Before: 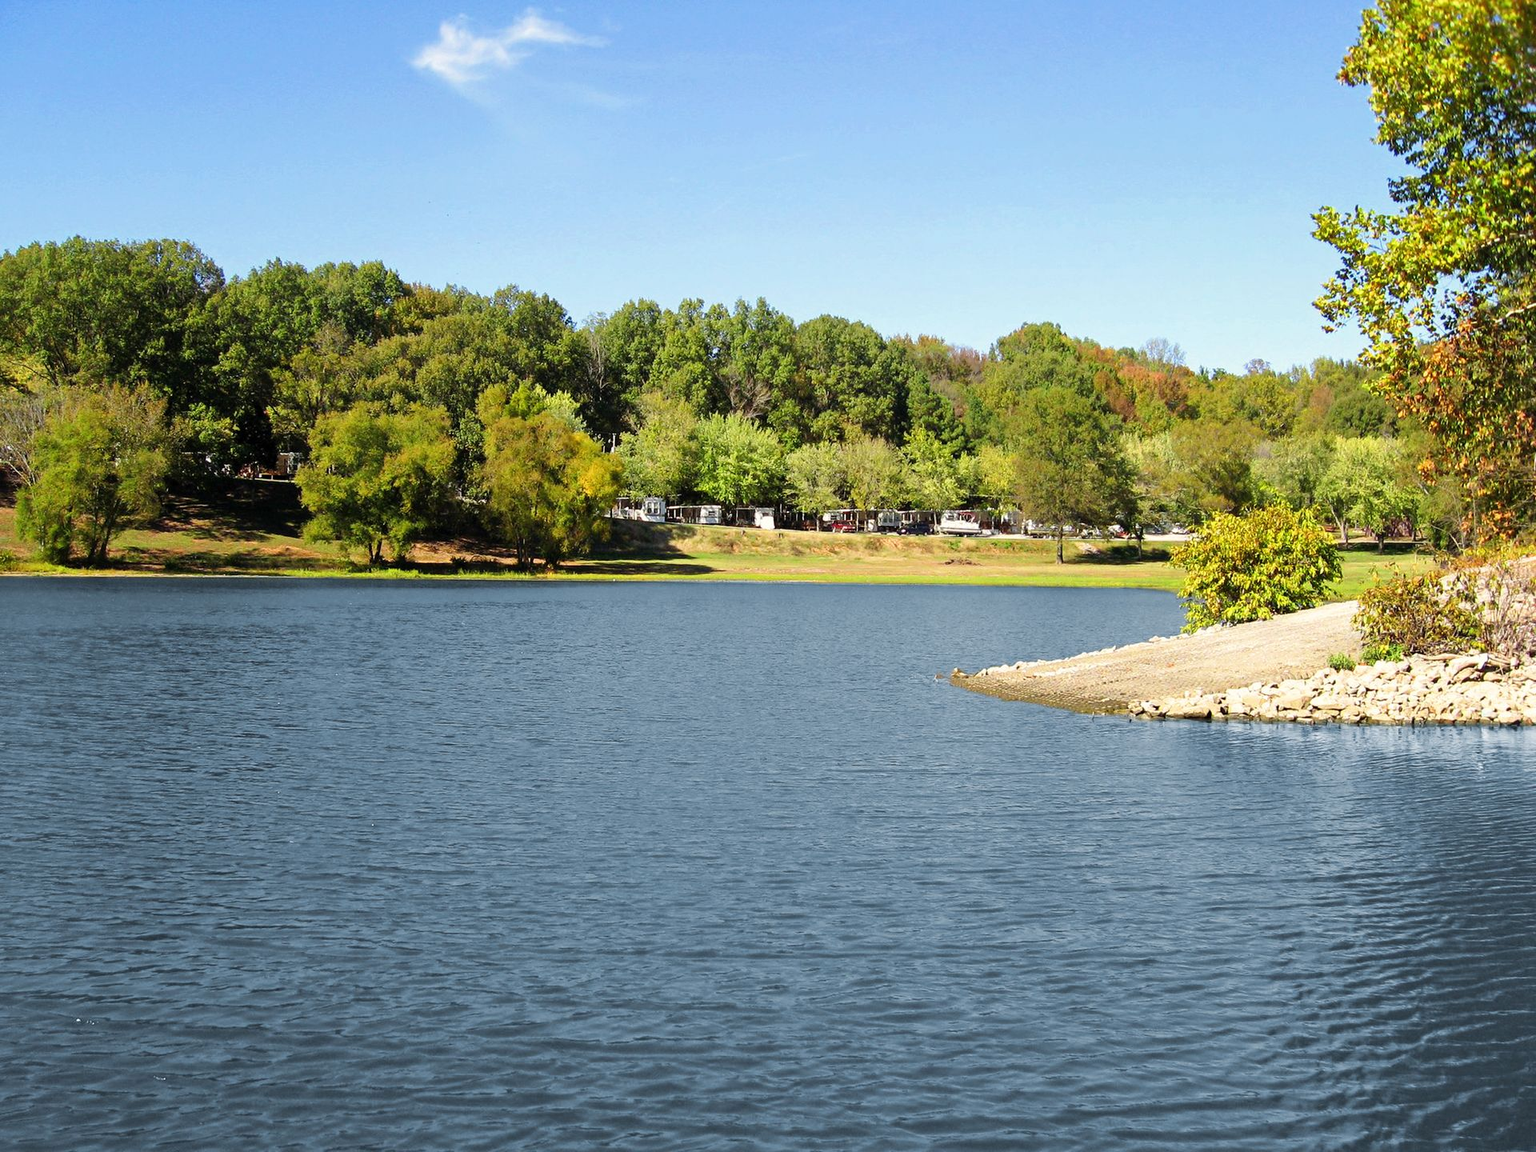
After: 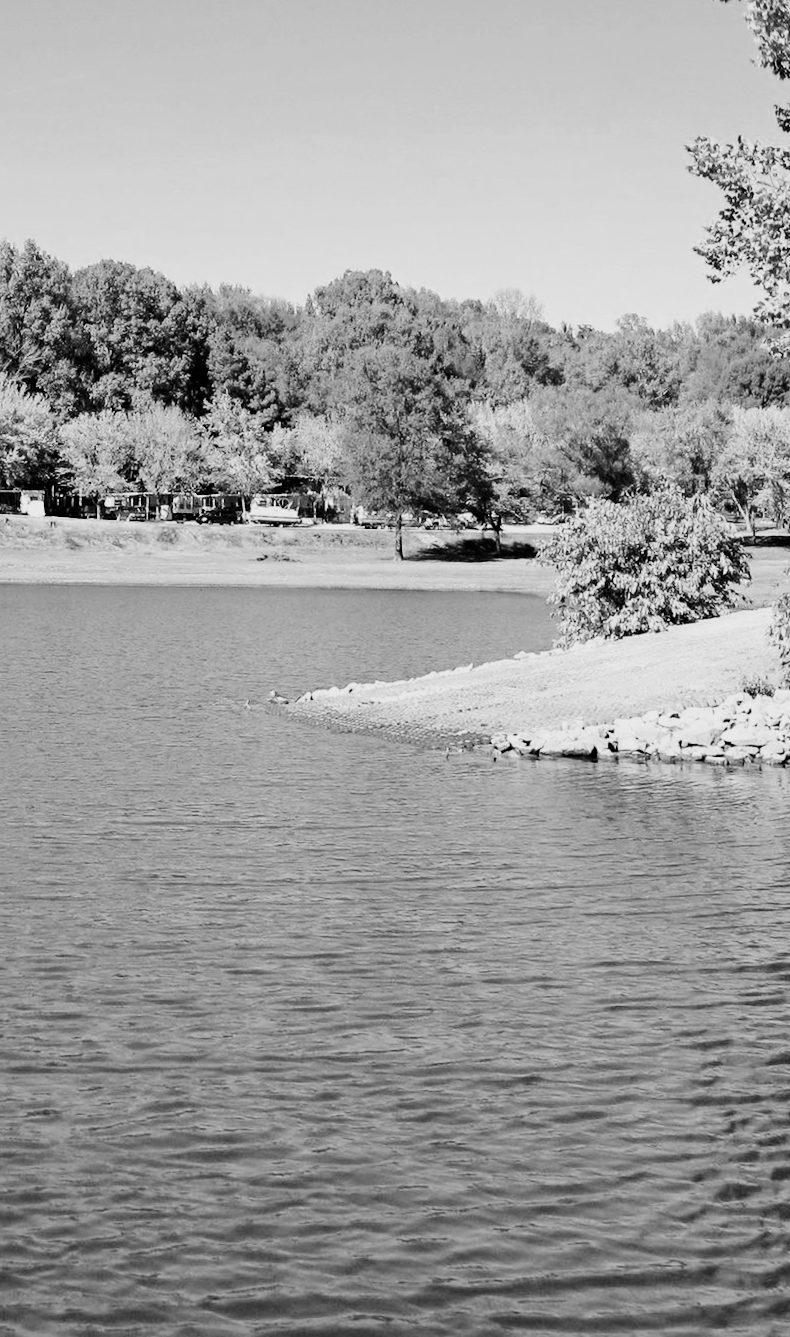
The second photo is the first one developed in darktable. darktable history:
rotate and perspective: rotation 0.215°, lens shift (vertical) -0.139, crop left 0.069, crop right 0.939, crop top 0.002, crop bottom 0.996
crop: left 47.628%, top 6.643%, right 7.874%
monochrome: on, module defaults
filmic rgb: black relative exposure -7.65 EV, white relative exposure 4.56 EV, hardness 3.61
tone equalizer: -8 EV -0.75 EV, -7 EV -0.7 EV, -6 EV -0.6 EV, -5 EV -0.4 EV, -3 EV 0.4 EV, -2 EV 0.6 EV, -1 EV 0.7 EV, +0 EV 0.75 EV, edges refinement/feathering 500, mask exposure compensation -1.57 EV, preserve details no
color correction: highlights a* -9.35, highlights b* -23.15
